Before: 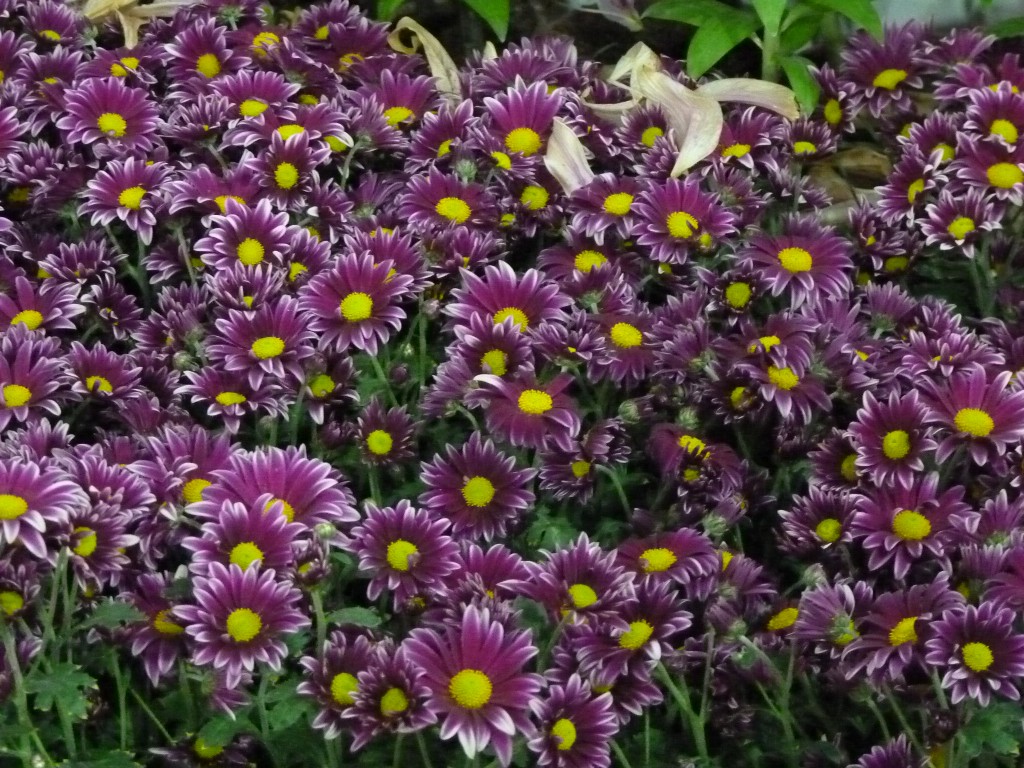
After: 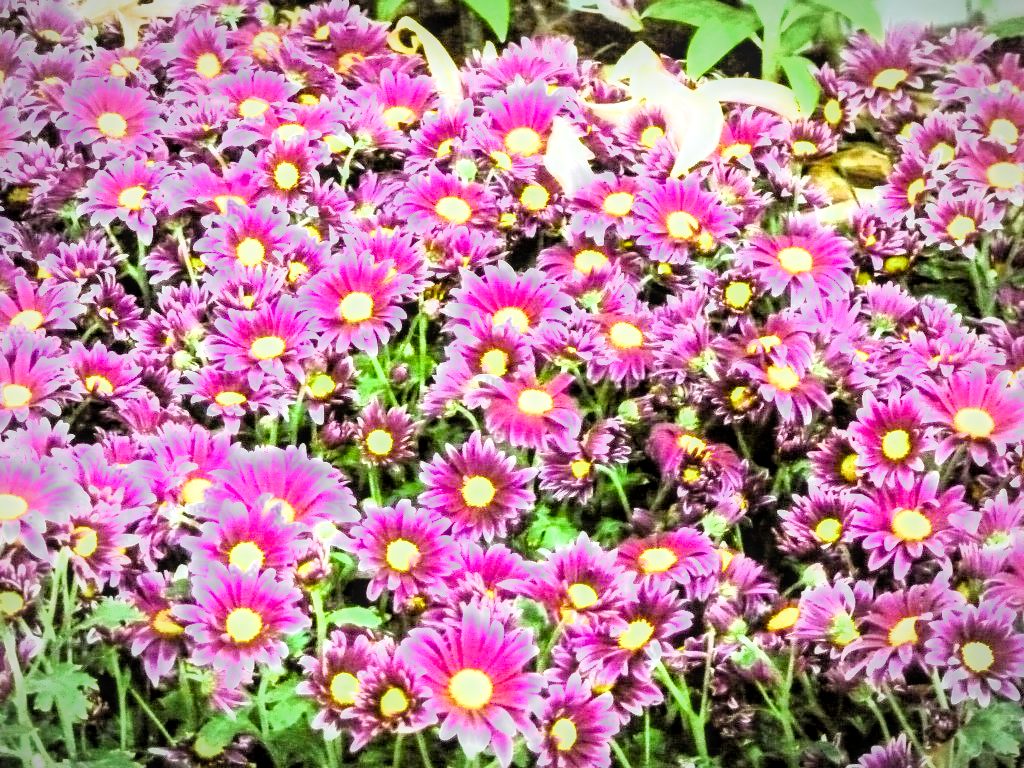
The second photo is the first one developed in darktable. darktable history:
tone equalizer: -8 EV -0.747 EV, -7 EV -0.734 EV, -6 EV -0.616 EV, -5 EV -0.373 EV, -3 EV 0.38 EV, -2 EV 0.6 EV, -1 EV 0.674 EV, +0 EV 0.724 EV
vignetting: fall-off start 81.25%, fall-off radius 62.11%, automatic ratio true, width/height ratio 1.422
color balance rgb: power › chroma 2.49%, power › hue 69.42°, linear chroma grading › global chroma 14.648%, perceptual saturation grading › global saturation 25.608%
shadows and highlights: shadows 30.85, highlights -0.162, soften with gaussian
exposure: exposure 2.226 EV, compensate exposure bias true, compensate highlight preservation false
filmic rgb: black relative exposure -16 EV, white relative exposure 6.27 EV, hardness 5.05, contrast 1.356, add noise in highlights 0.002, preserve chrominance max RGB, color science v3 (2019), use custom middle-gray values true, contrast in highlights soft
local contrast: on, module defaults
